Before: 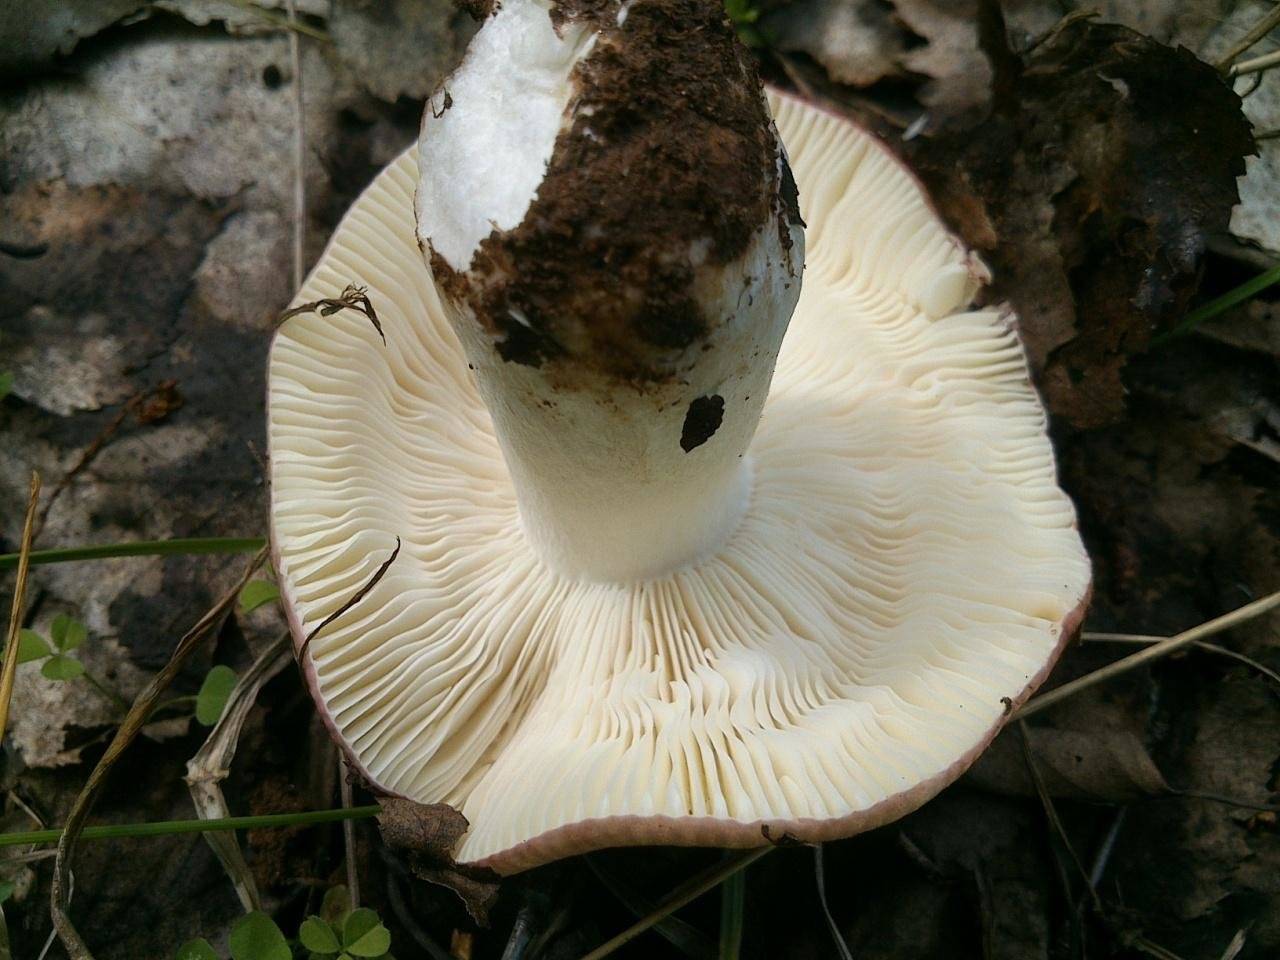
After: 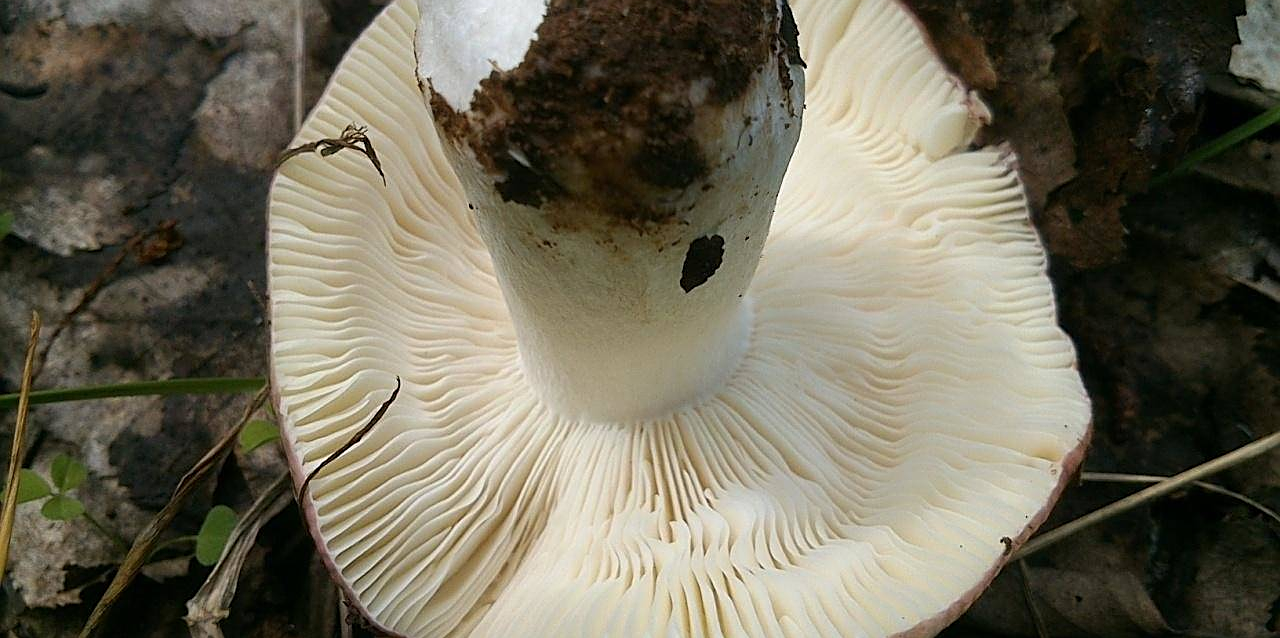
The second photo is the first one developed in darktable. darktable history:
crop: top 16.727%, bottom 16.727%
sharpen: on, module defaults
